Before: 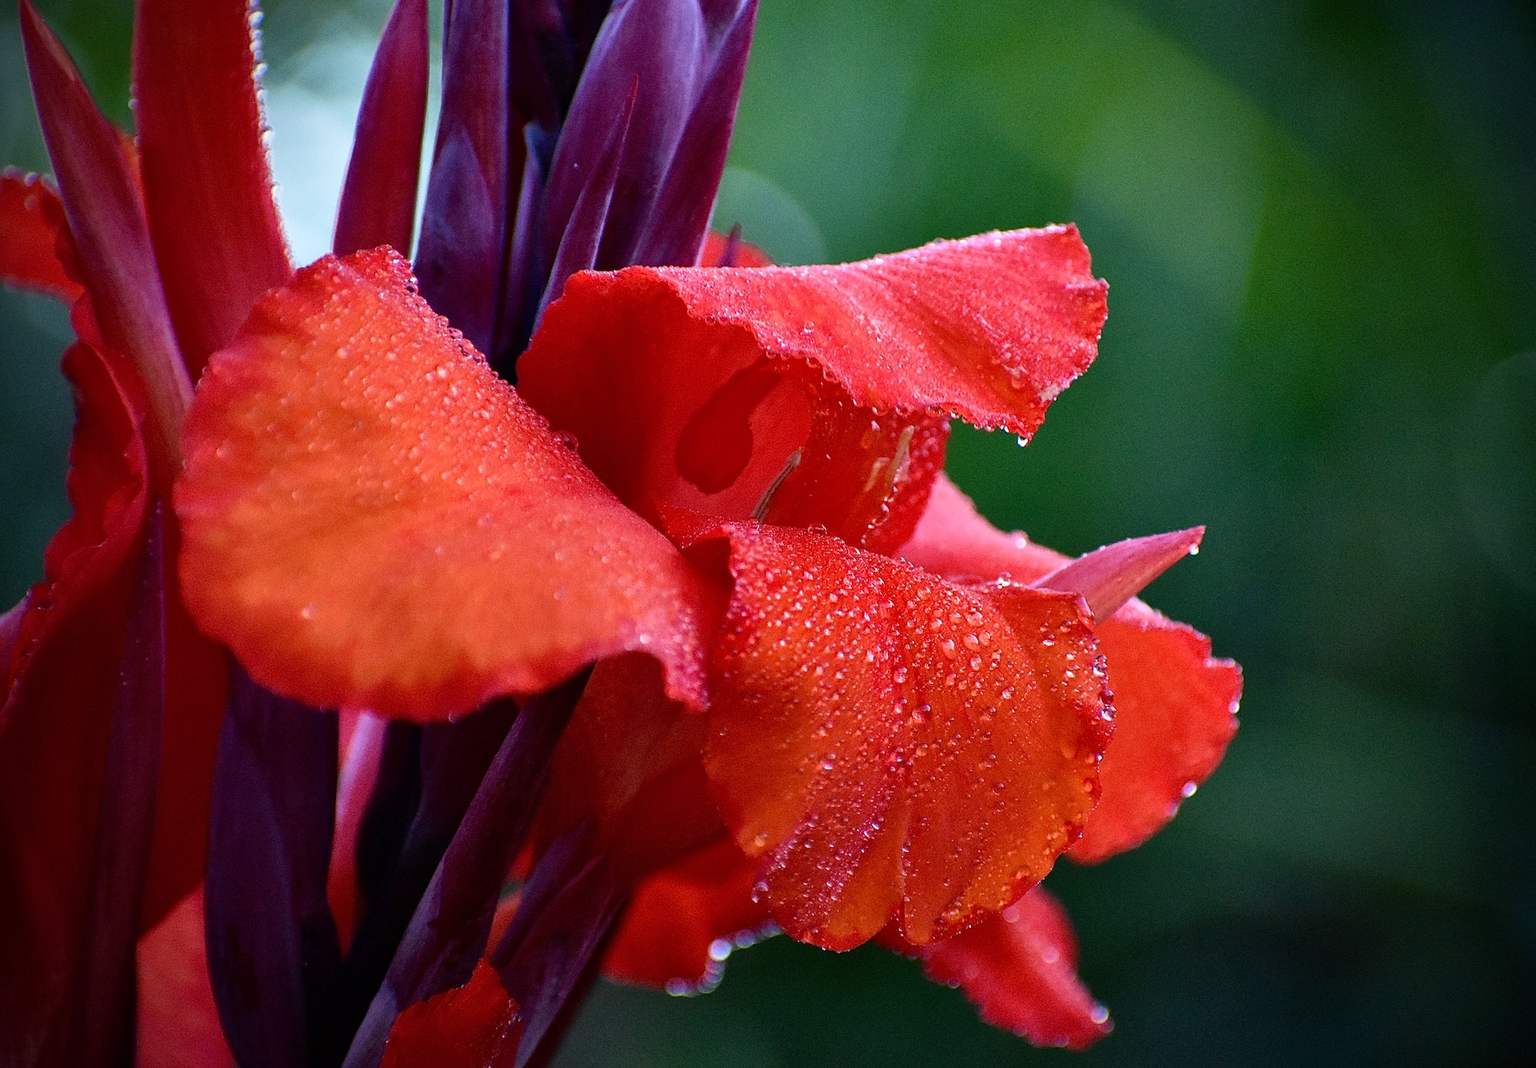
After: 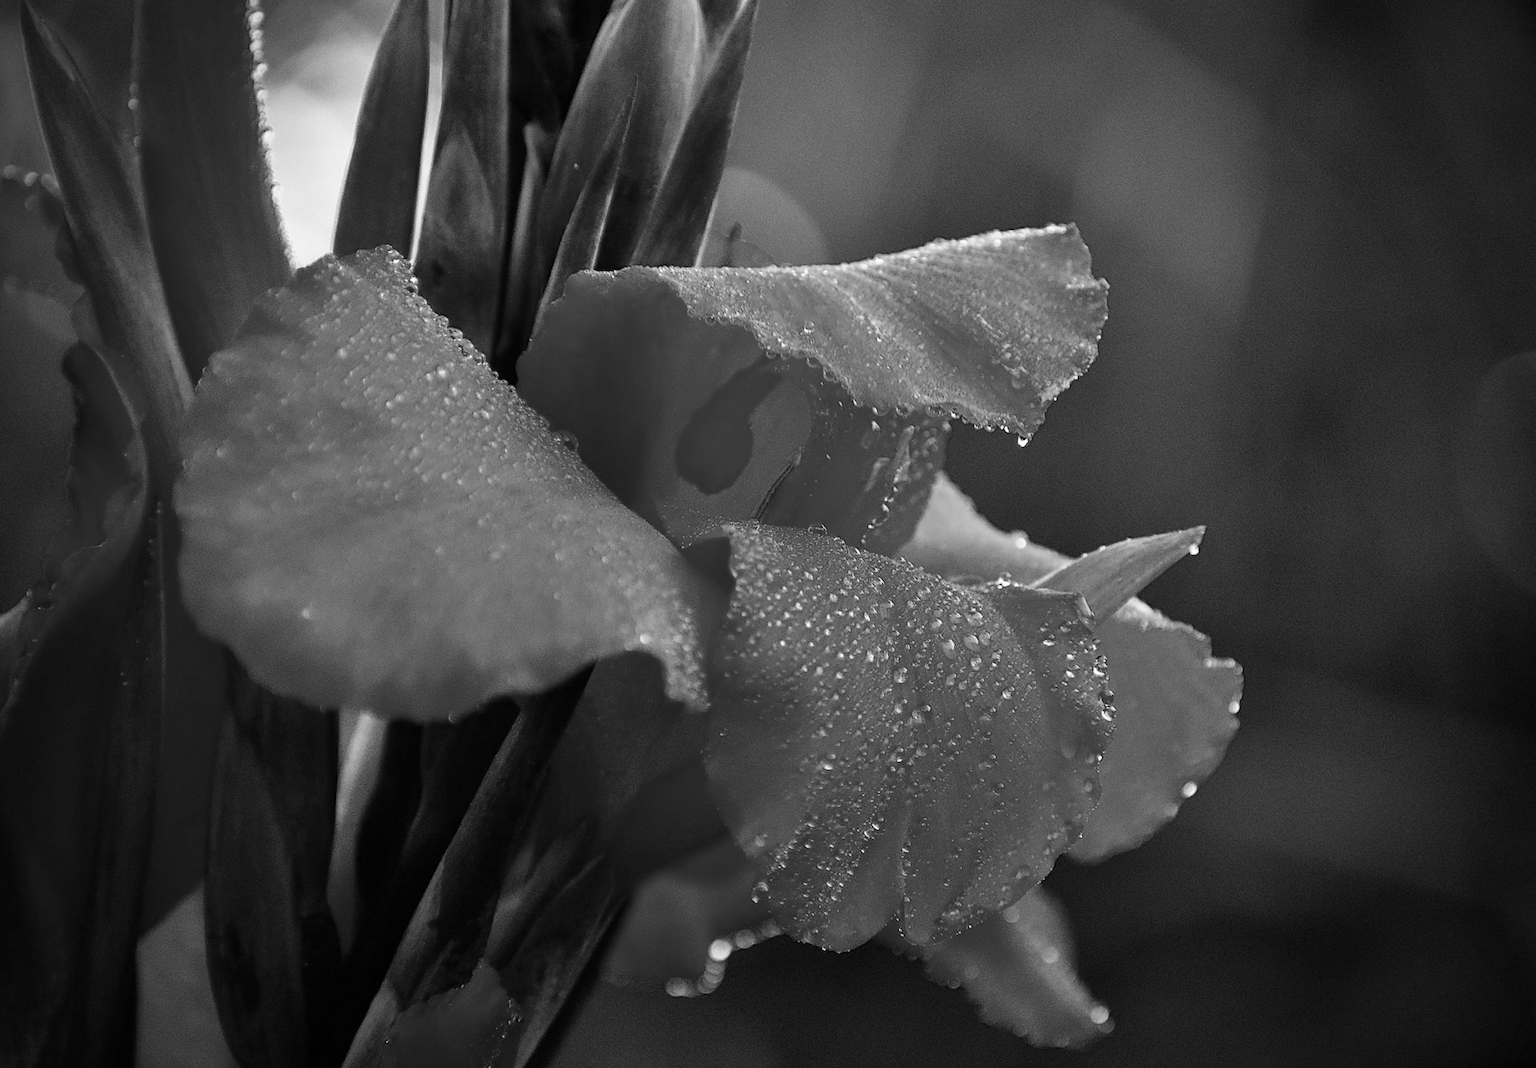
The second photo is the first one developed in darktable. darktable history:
color calibration: output gray [0.246, 0.254, 0.501, 0], gray › normalize channels true, illuminant custom, x 0.368, y 0.373, temperature 4344.73 K, gamut compression 0.006
